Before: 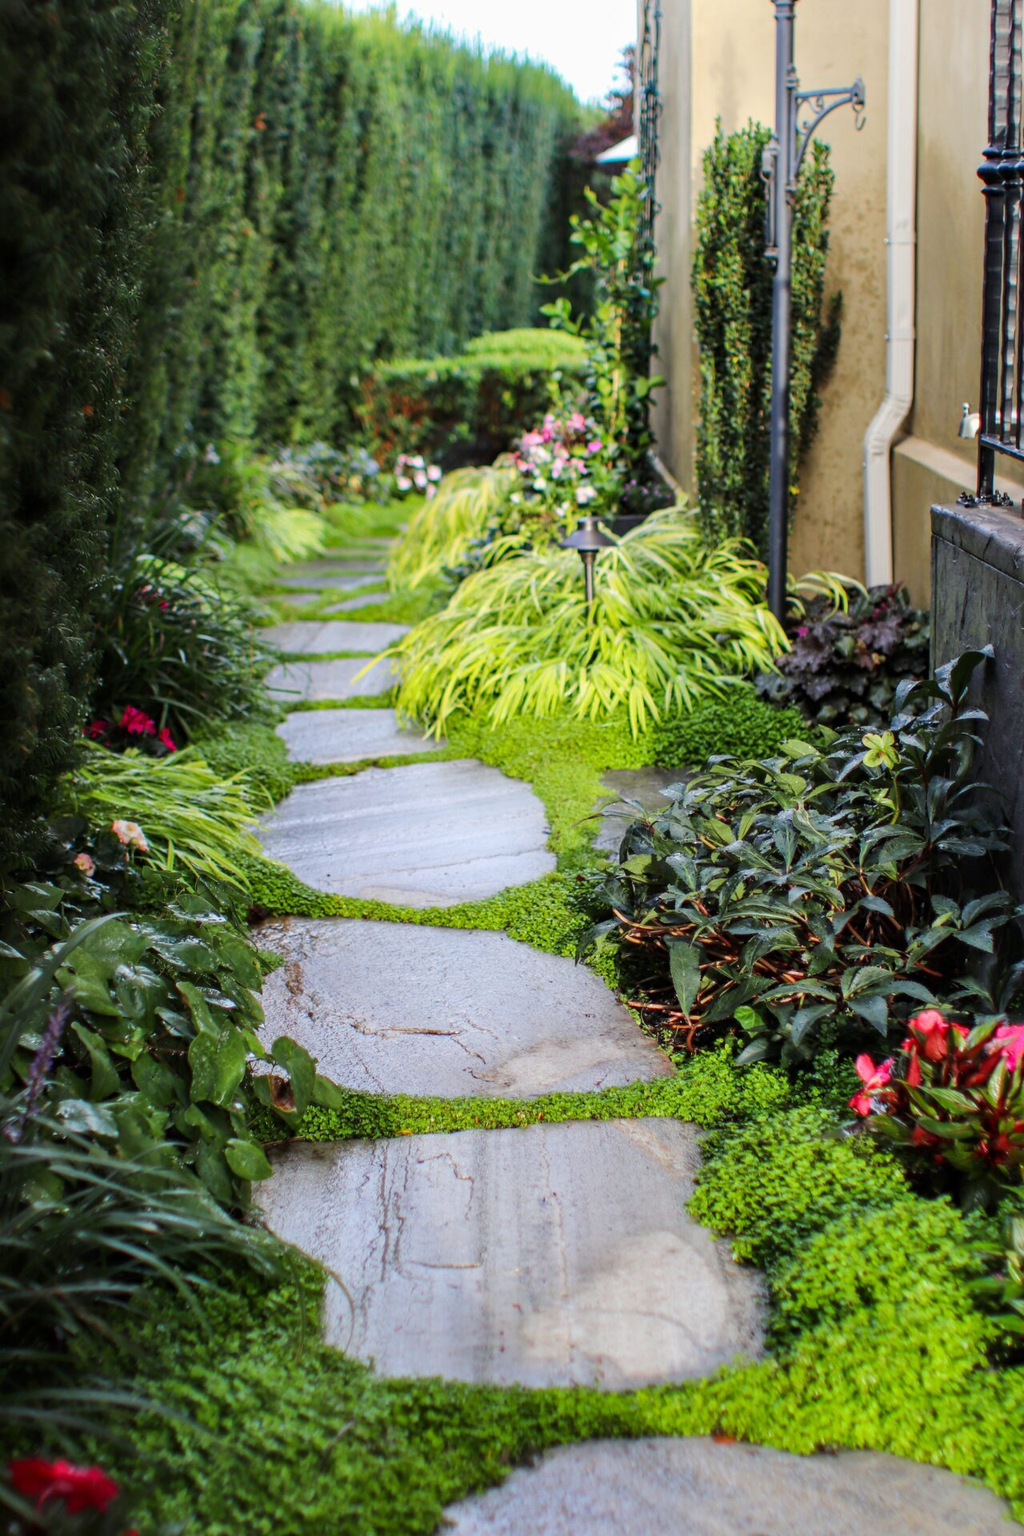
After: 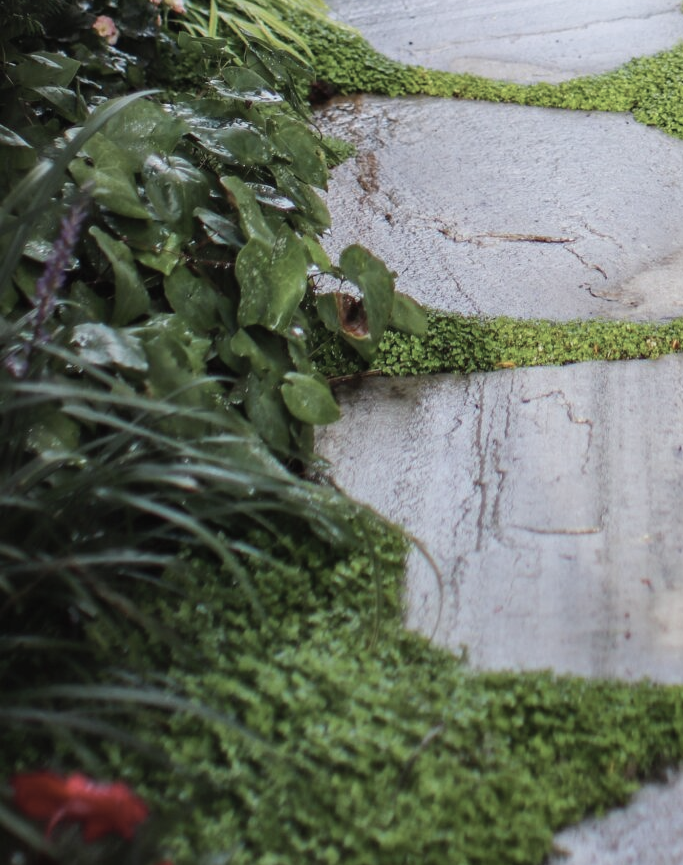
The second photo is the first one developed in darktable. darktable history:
crop and rotate: top 54.778%, right 46.61%, bottom 0.159%
contrast brightness saturation: contrast -0.05, saturation -0.41
